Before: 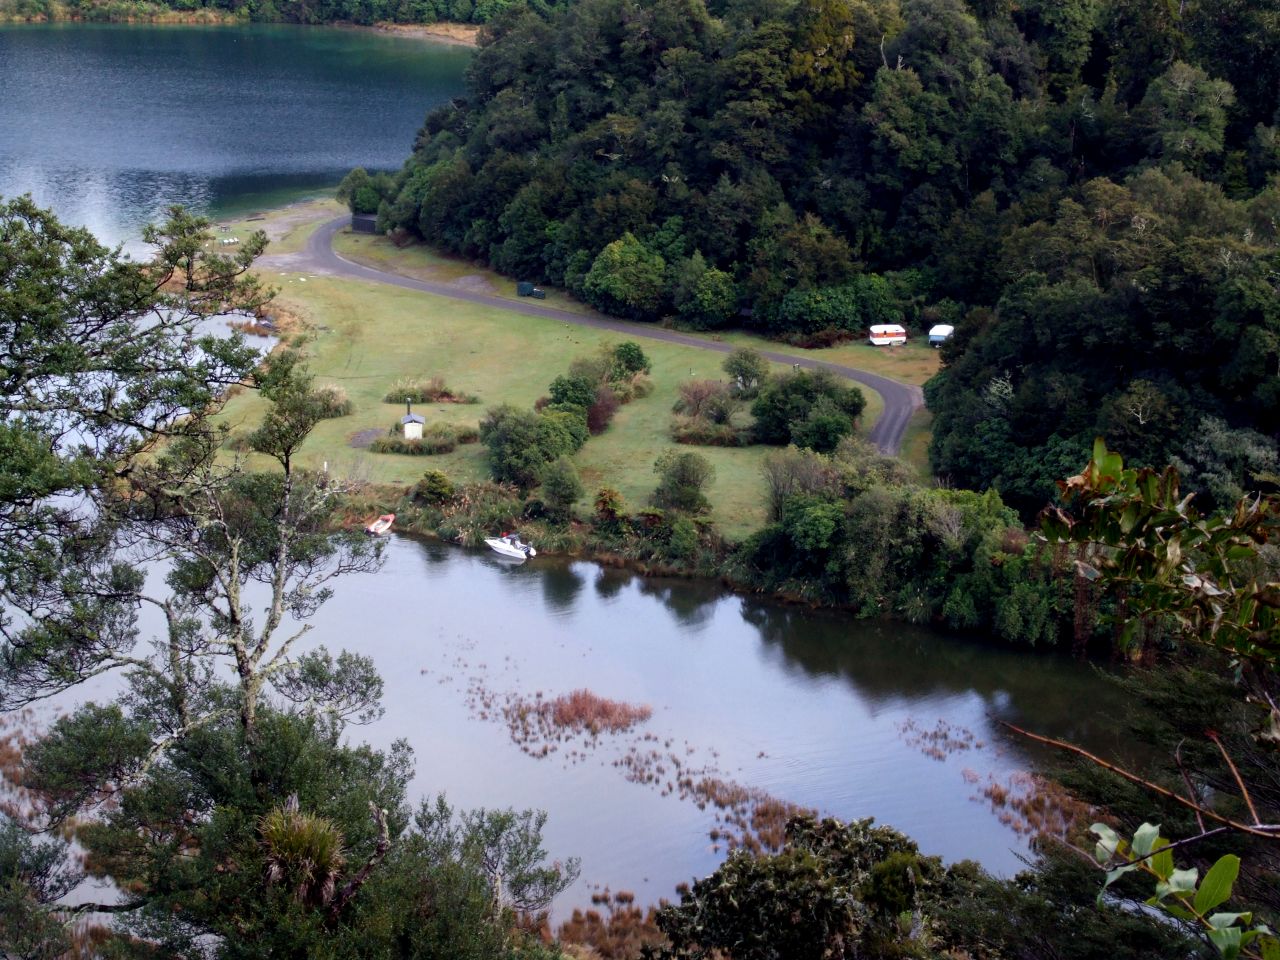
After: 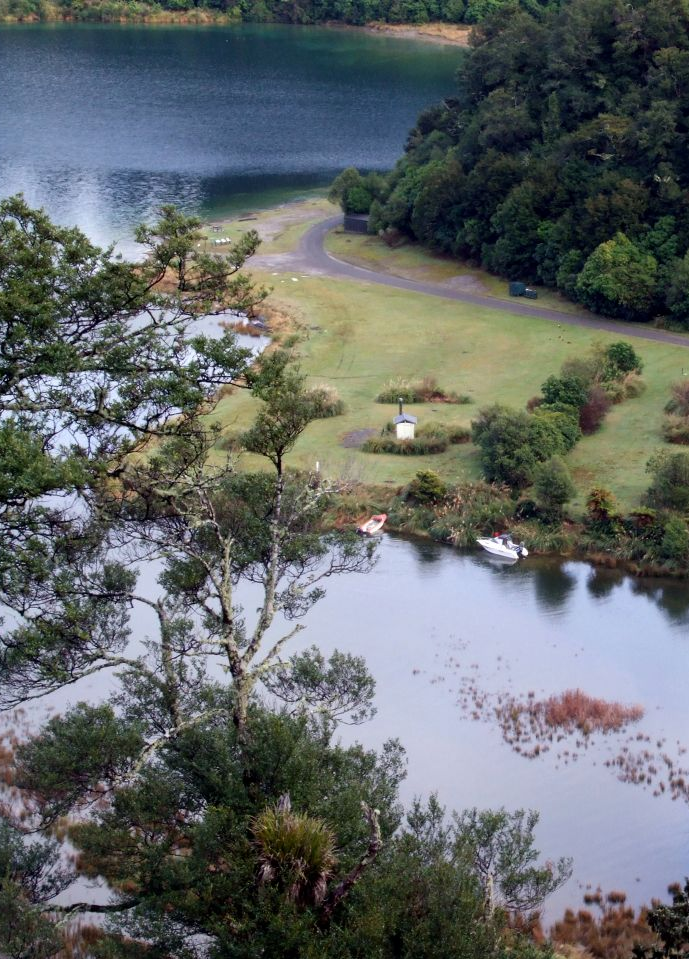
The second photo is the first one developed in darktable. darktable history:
crop: left 0.662%, right 45.501%, bottom 0.089%
